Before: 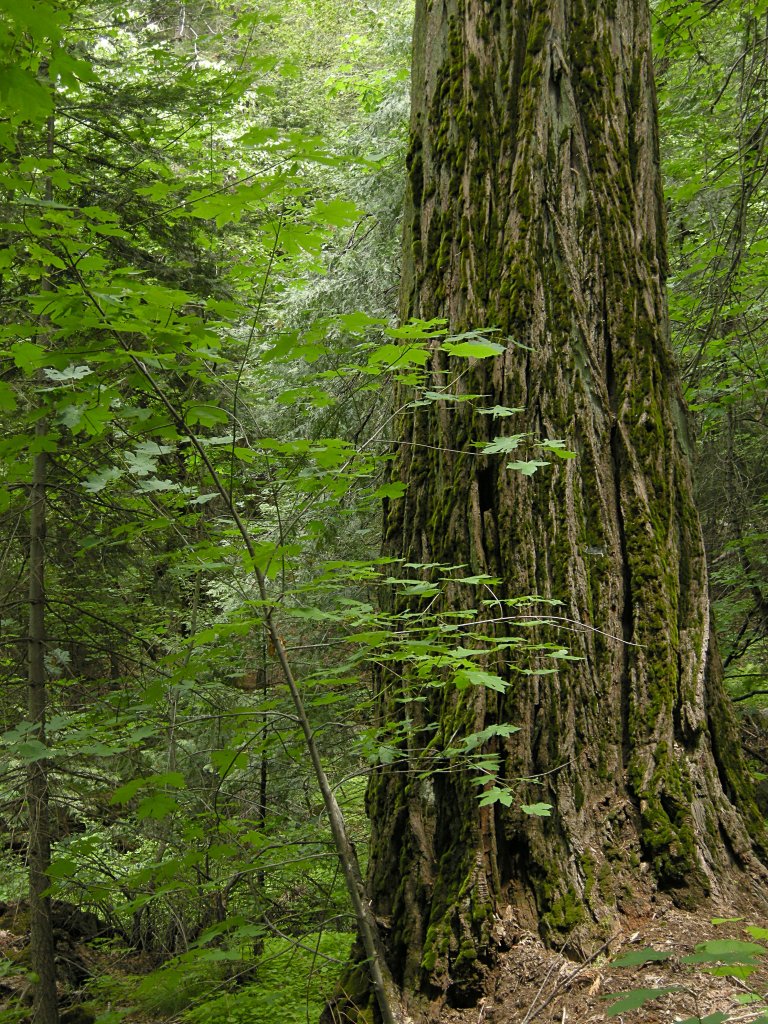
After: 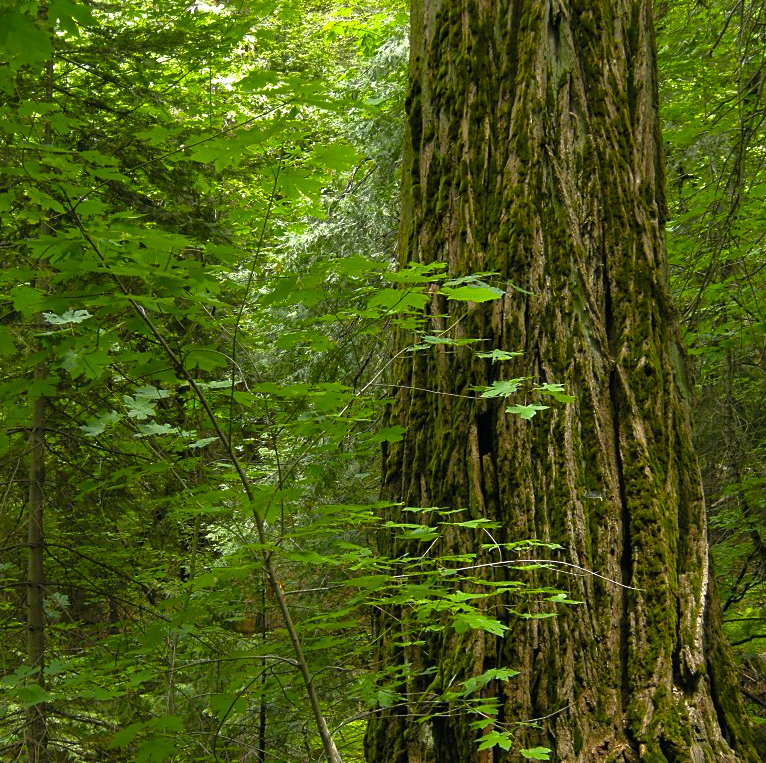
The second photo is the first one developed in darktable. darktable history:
color balance rgb: linear chroma grading › global chroma 15.484%, perceptual saturation grading › global saturation -0.013%, perceptual brilliance grading › highlights 4.738%, perceptual brilliance grading › shadows -10.073%, global vibrance 50.064%
crop: left 0.202%, top 5.517%, bottom 19.9%
color correction: highlights a* 0.052, highlights b* -0.461
color zones: curves: ch0 [(0.25, 0.5) (0.636, 0.25) (0.75, 0.5)]
shadows and highlights: shadows 33.46, highlights -46.87, compress 49.74%, soften with gaussian
tone equalizer: -8 EV 0.001 EV, -7 EV -0.002 EV, -6 EV 0.003 EV, -5 EV -0.027 EV, -4 EV -0.113 EV, -3 EV -0.149 EV, -2 EV 0.246 EV, -1 EV 0.719 EV, +0 EV 0.495 EV, edges refinement/feathering 500, mask exposure compensation -1.57 EV, preserve details no
